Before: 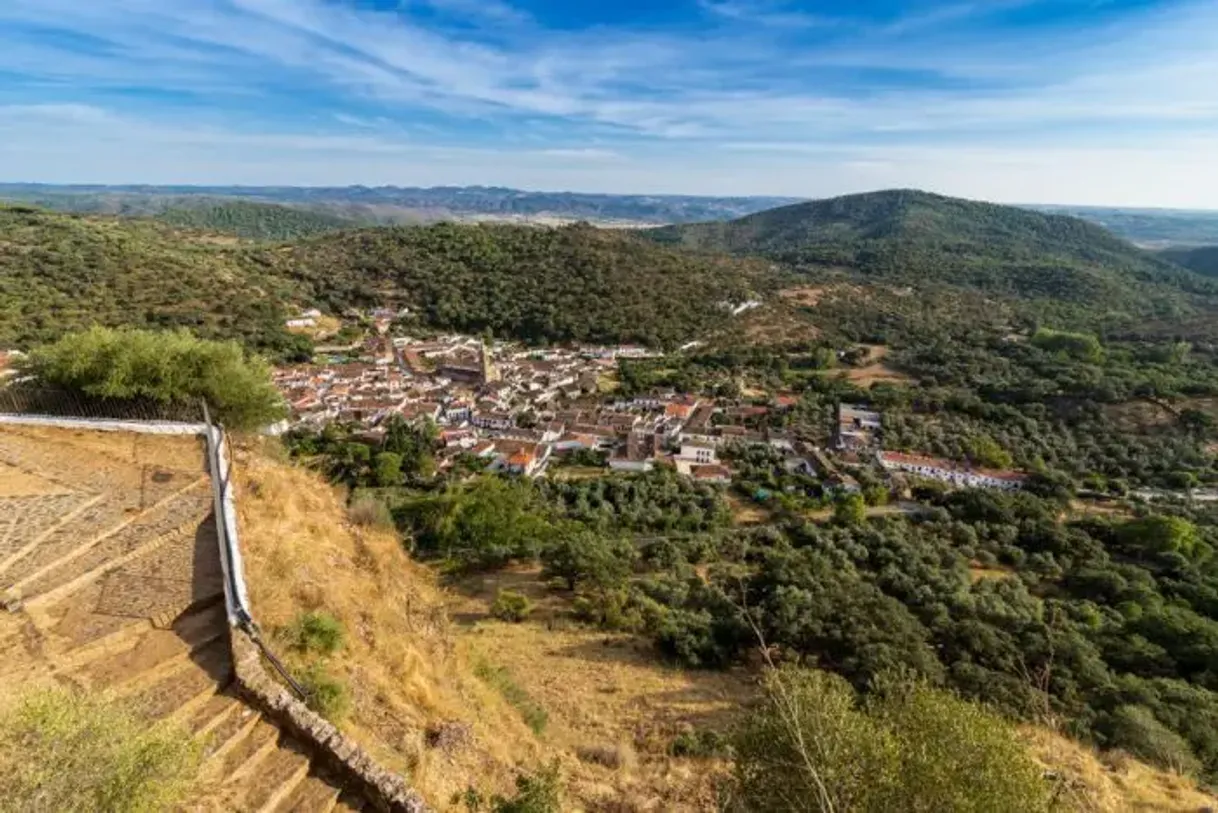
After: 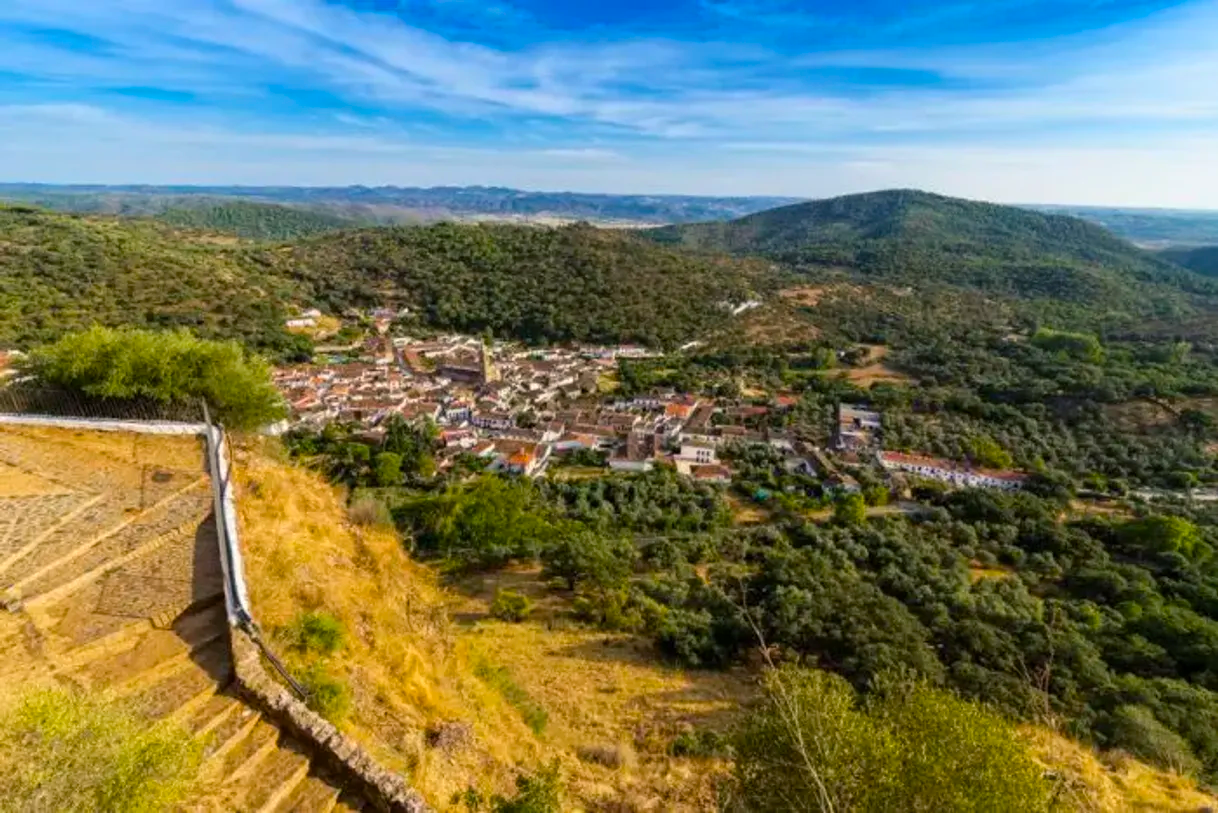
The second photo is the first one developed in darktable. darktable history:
color balance rgb: shadows lift › chroma 2.06%, shadows lift › hue 247.95°, linear chroma grading › global chroma 0.686%, perceptual saturation grading › global saturation 25.707%, global vibrance 20%
shadows and highlights: radius 93.94, shadows -16.33, white point adjustment 0.213, highlights 32.38, compress 48.66%, soften with gaussian
